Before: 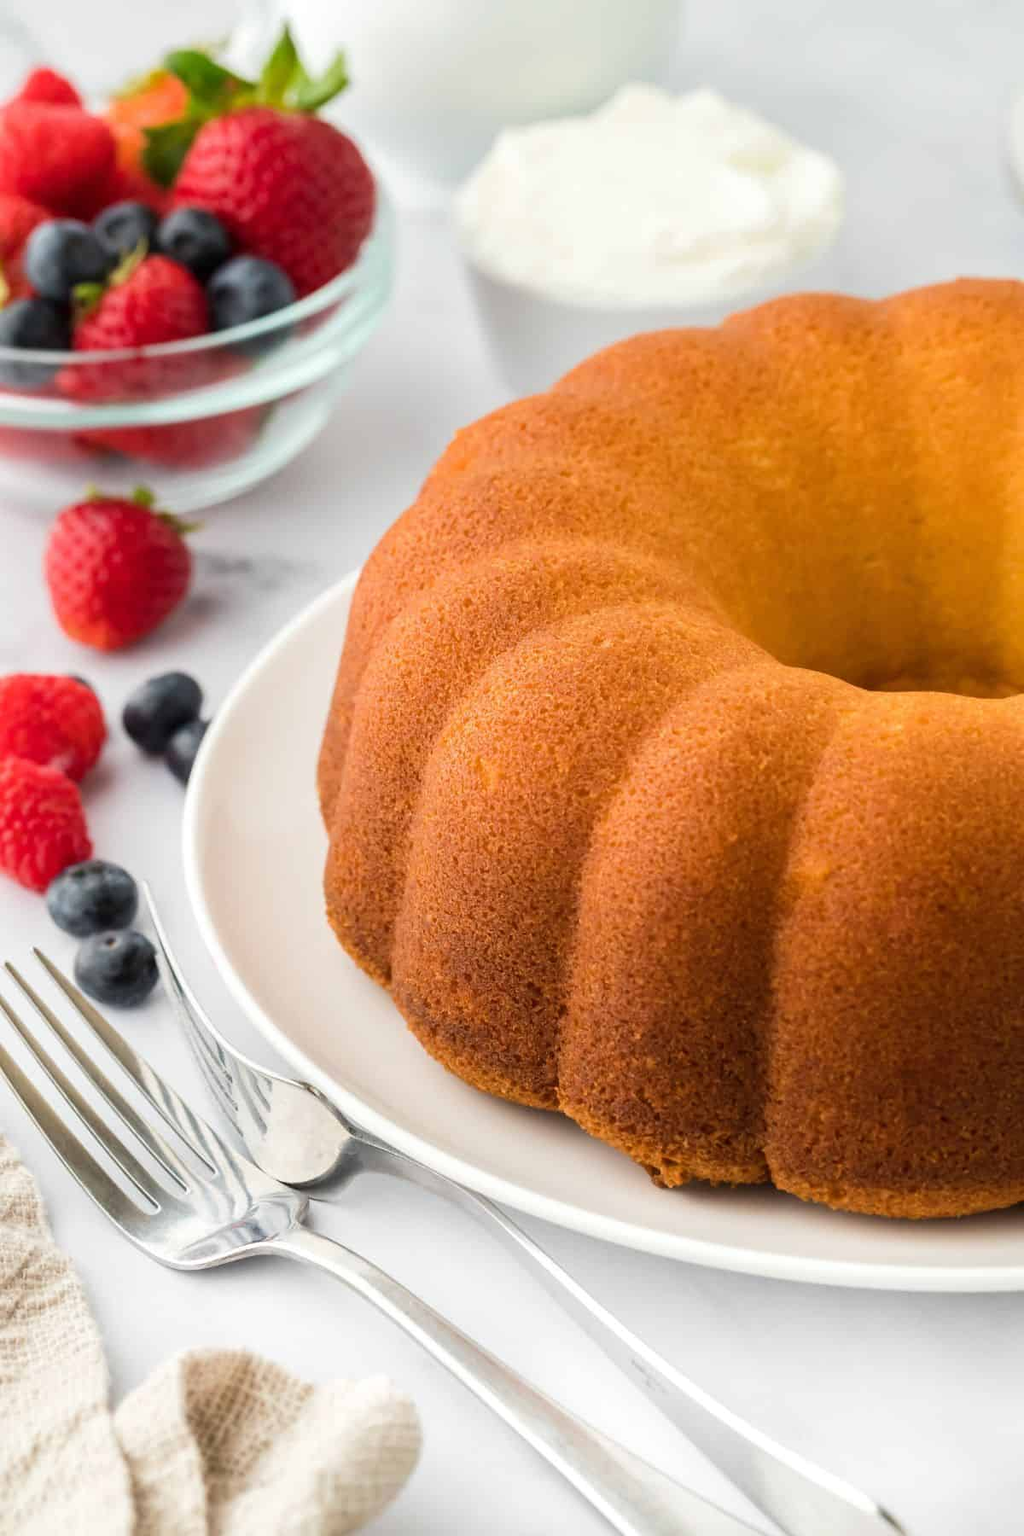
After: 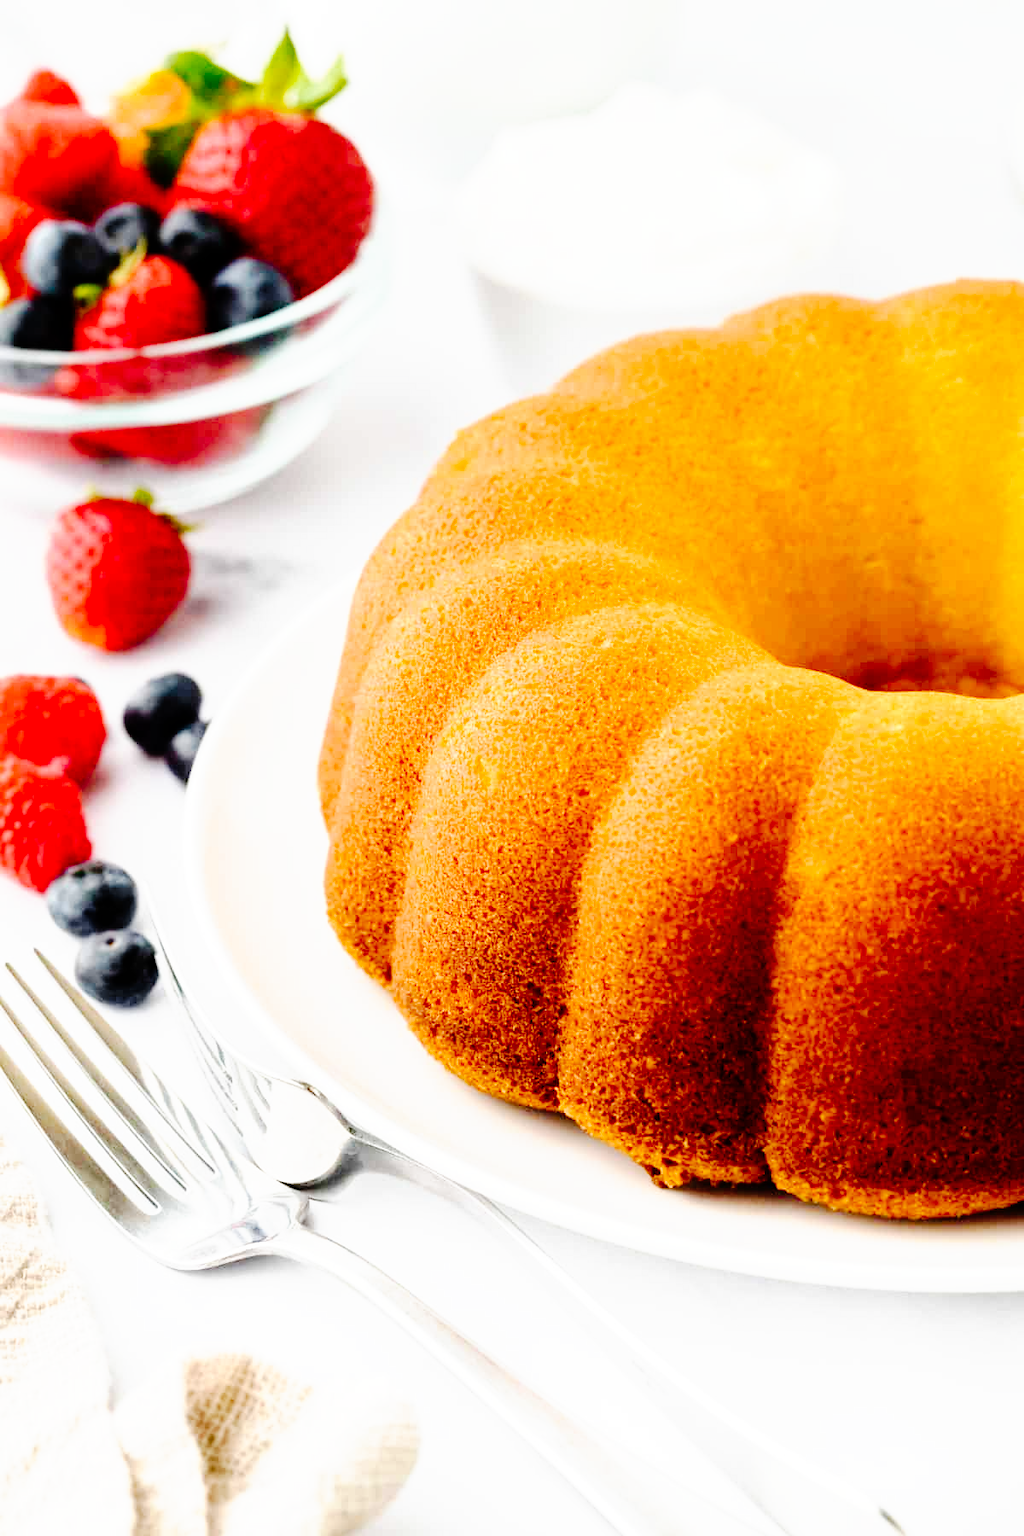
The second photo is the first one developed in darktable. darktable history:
tone curve: curves: ch0 [(0, 0) (0.003, 0) (0.011, 0.001) (0.025, 0.001) (0.044, 0.003) (0.069, 0.009) (0.1, 0.018) (0.136, 0.032) (0.177, 0.074) (0.224, 0.13) (0.277, 0.218) (0.335, 0.321) (0.399, 0.425) (0.468, 0.523) (0.543, 0.617) (0.623, 0.708) (0.709, 0.789) (0.801, 0.873) (0.898, 0.967) (1, 1)], preserve colors none
contrast brightness saturation: saturation -0.051
base curve: curves: ch0 [(0, 0) (0.036, 0.025) (0.121, 0.166) (0.206, 0.329) (0.605, 0.79) (1, 1)], preserve colors none
